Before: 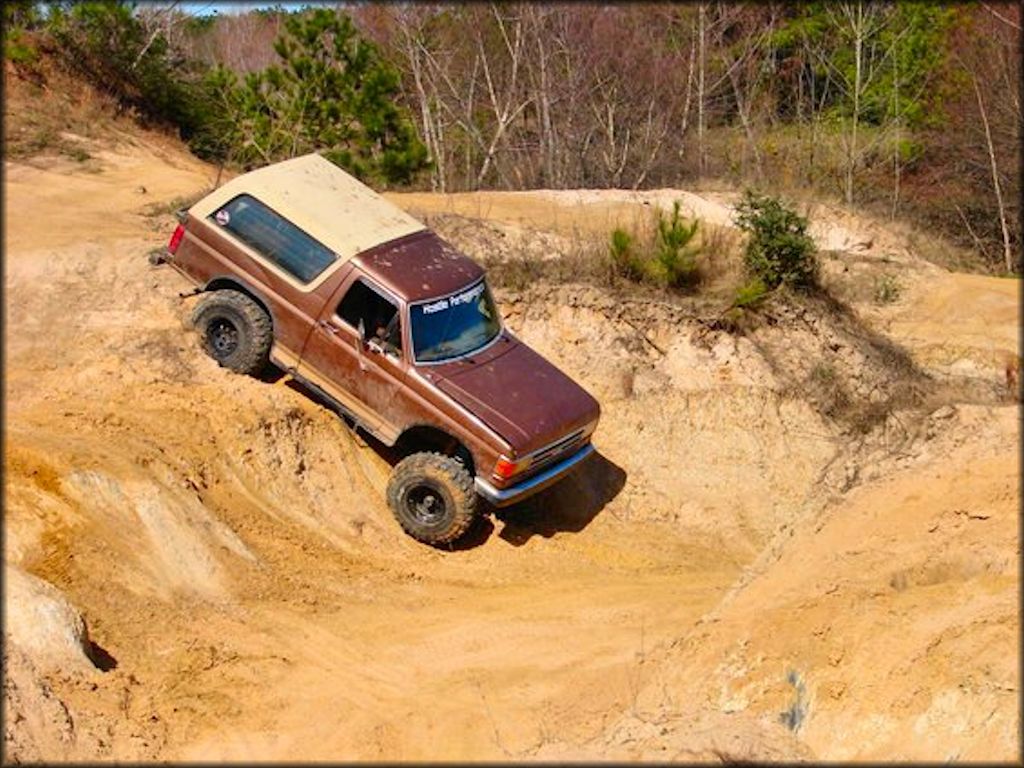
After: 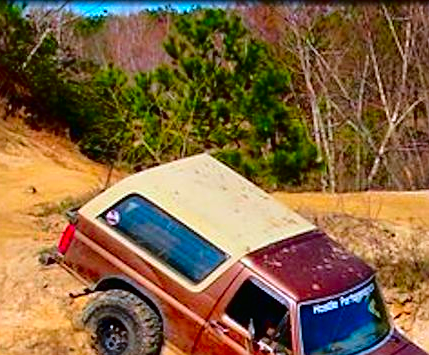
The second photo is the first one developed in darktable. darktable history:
fill light: exposure -2 EV, width 8.6
color calibration: x 0.37, y 0.382, temperature 4313.32 K
crop and rotate: left 10.817%, top 0.062%, right 47.194%, bottom 53.626%
color correction: saturation 1.8
local contrast: mode bilateral grid, contrast 100, coarseness 100, detail 91%, midtone range 0.2
sharpen: on, module defaults
